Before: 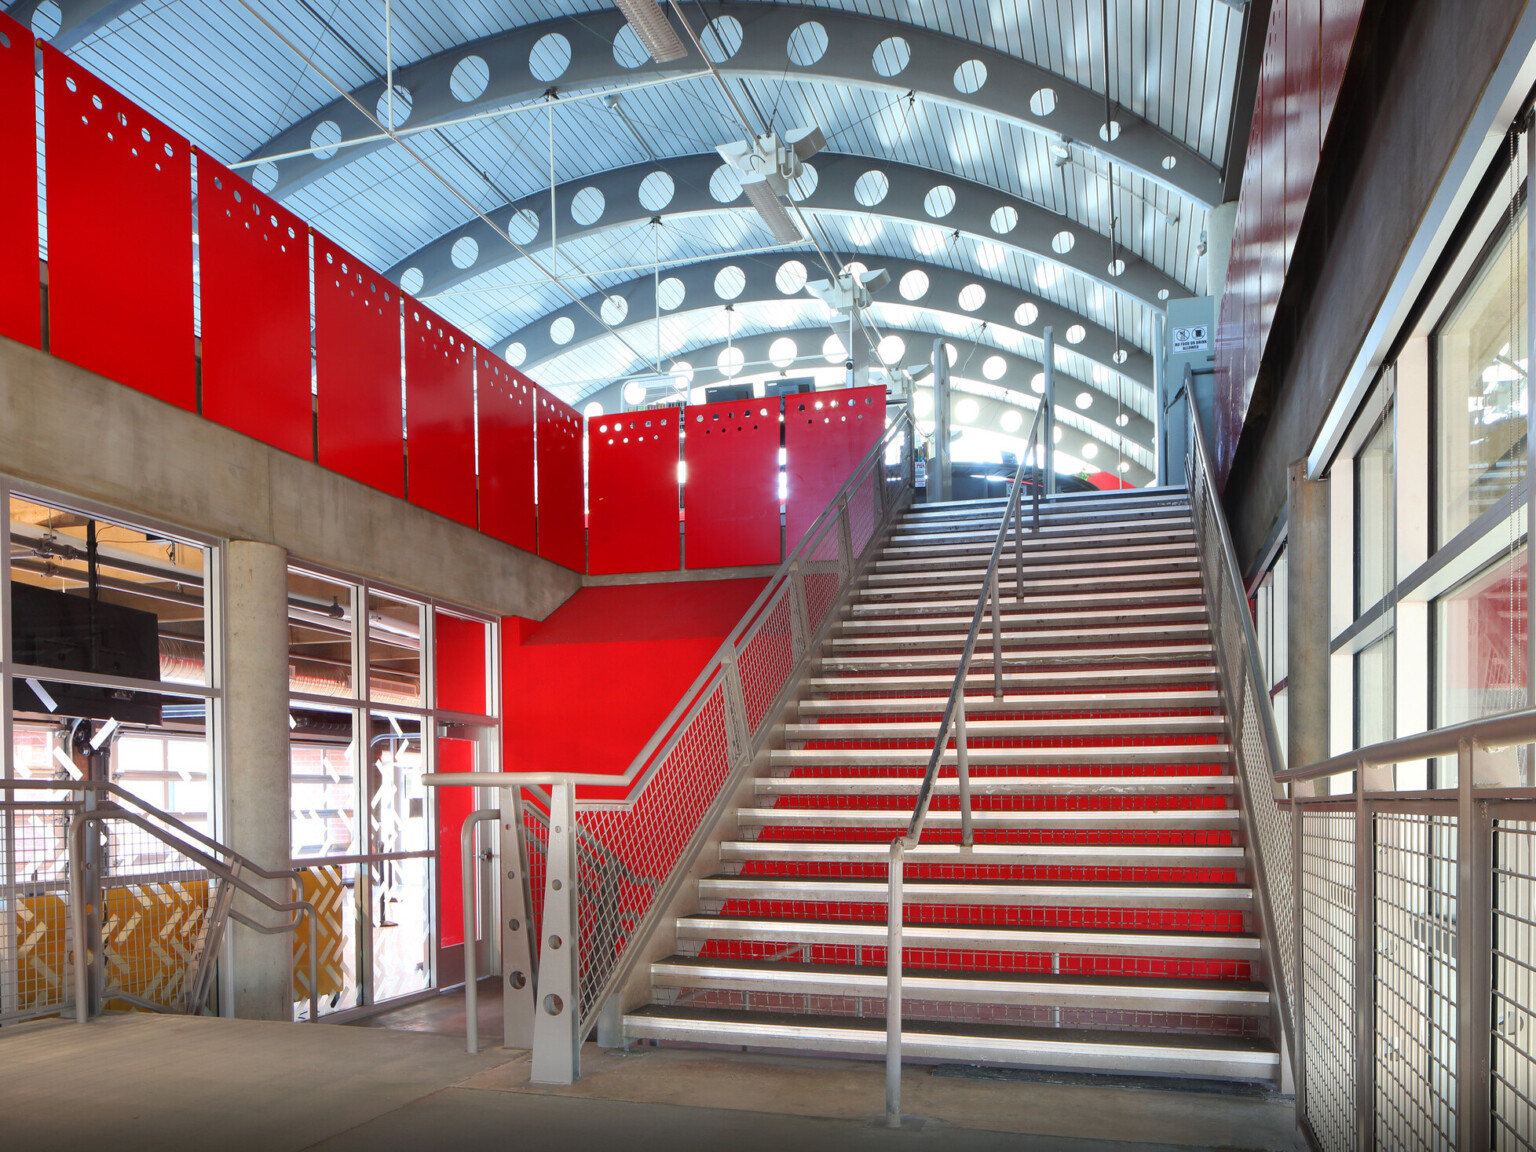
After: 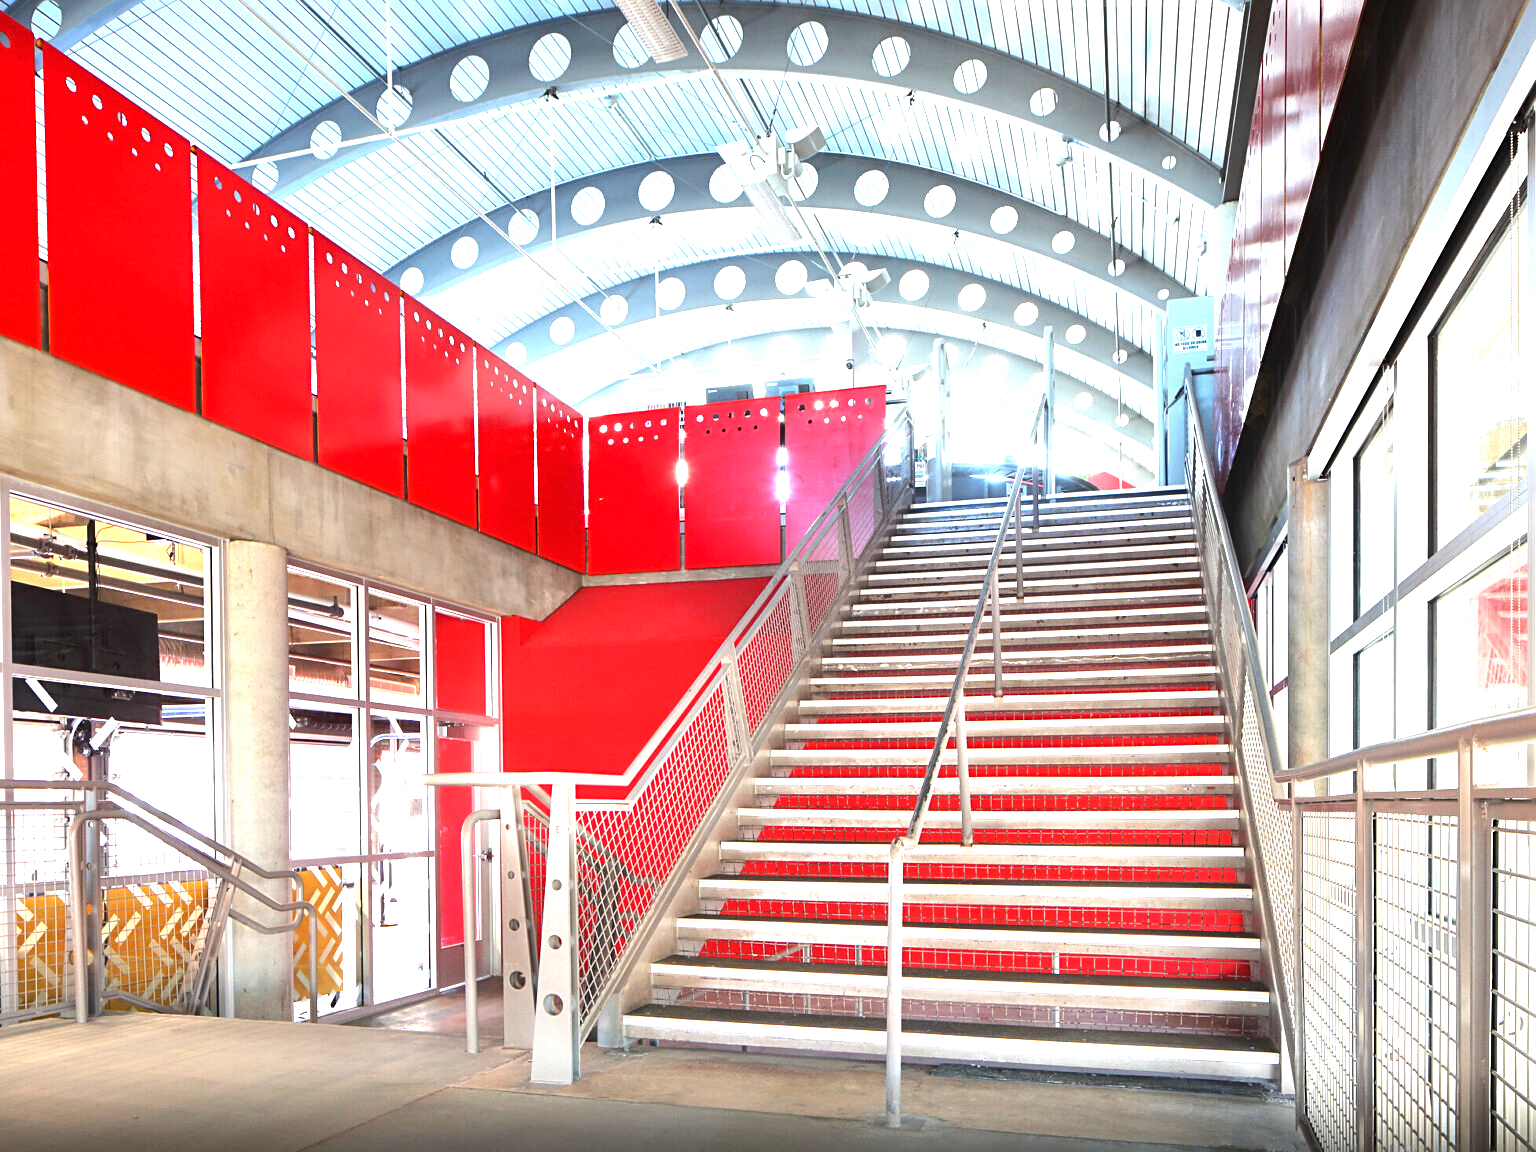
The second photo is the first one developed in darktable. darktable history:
sharpen: radius 2.529, amount 0.323
tone equalizer: -8 EV -0.417 EV, -7 EV -0.389 EV, -6 EV -0.333 EV, -5 EV -0.222 EV, -3 EV 0.222 EV, -2 EV 0.333 EV, -1 EV 0.389 EV, +0 EV 0.417 EV, edges refinement/feathering 500, mask exposure compensation -1.57 EV, preserve details no
exposure: black level correction 0, exposure 1.2 EV, compensate exposure bias true, compensate highlight preservation false
